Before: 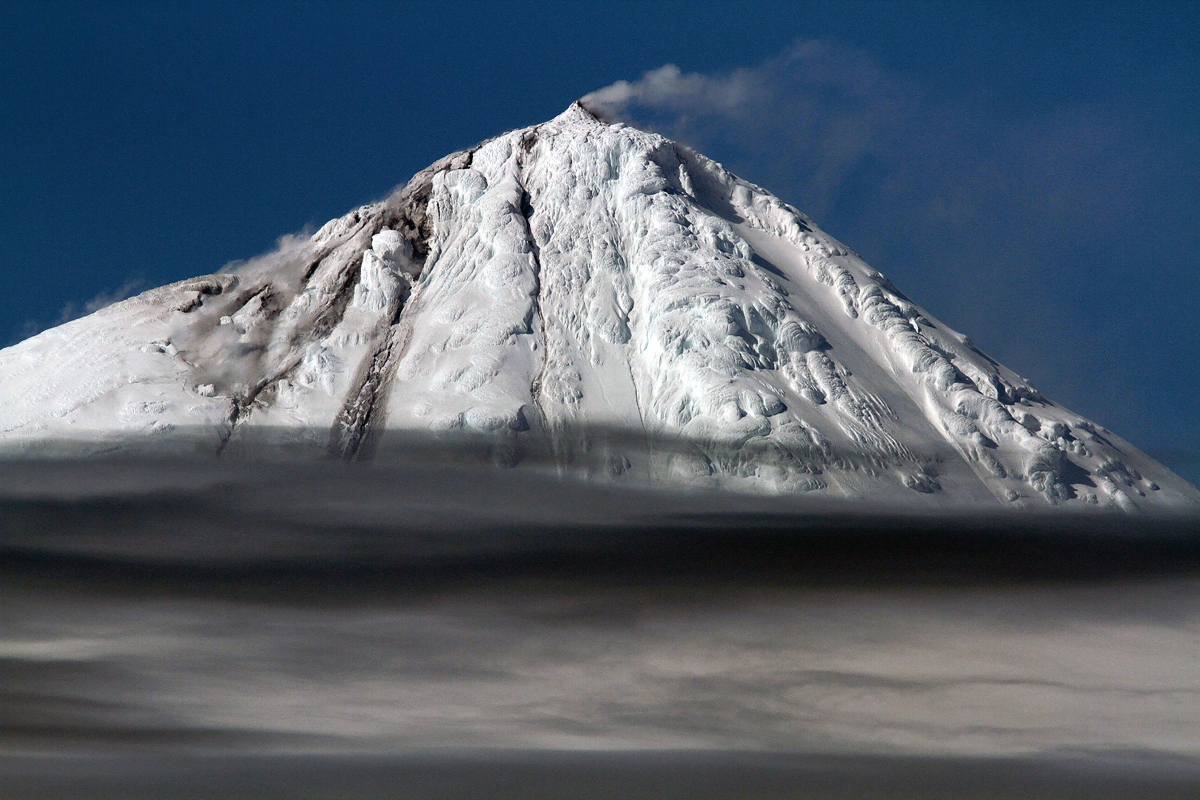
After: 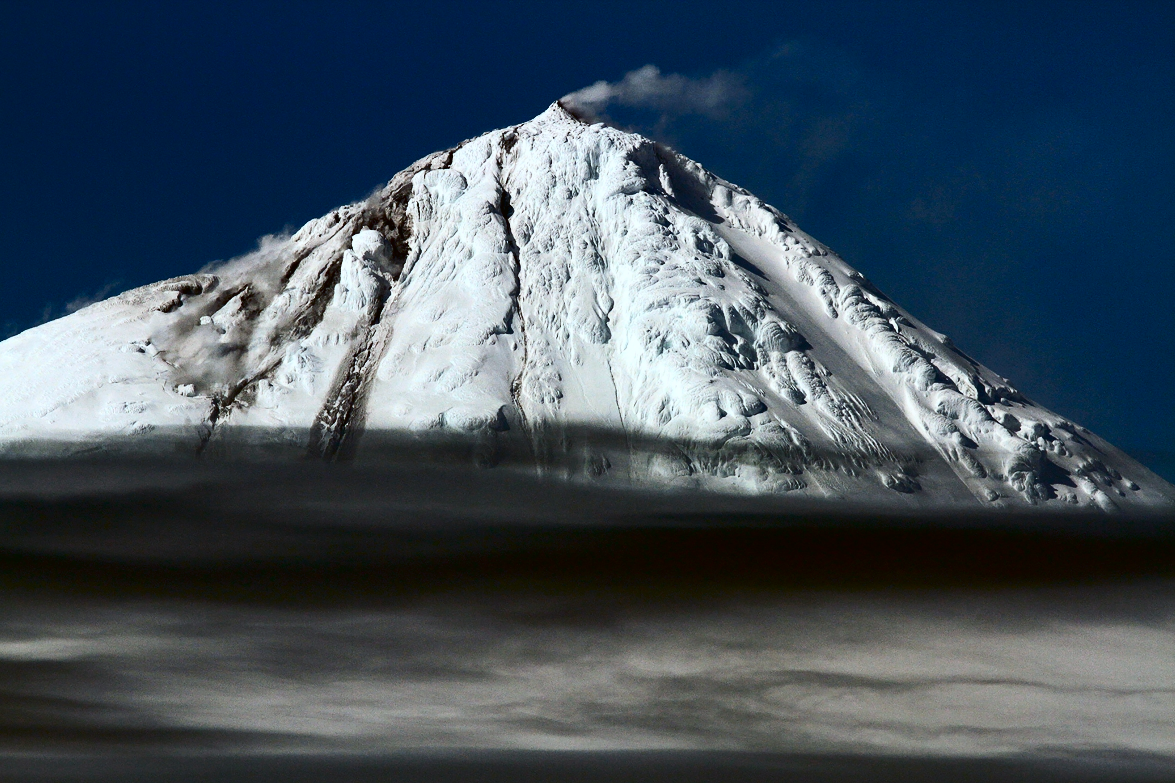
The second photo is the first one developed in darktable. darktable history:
color balance: lift [1.004, 1.002, 1.002, 0.998], gamma [1, 1.007, 1.002, 0.993], gain [1, 0.977, 1.013, 1.023], contrast -3.64%
crop: left 1.743%, right 0.268%, bottom 2.011%
white balance: red 0.988, blue 1.017
contrast brightness saturation: contrast 0.32, brightness -0.08, saturation 0.17
